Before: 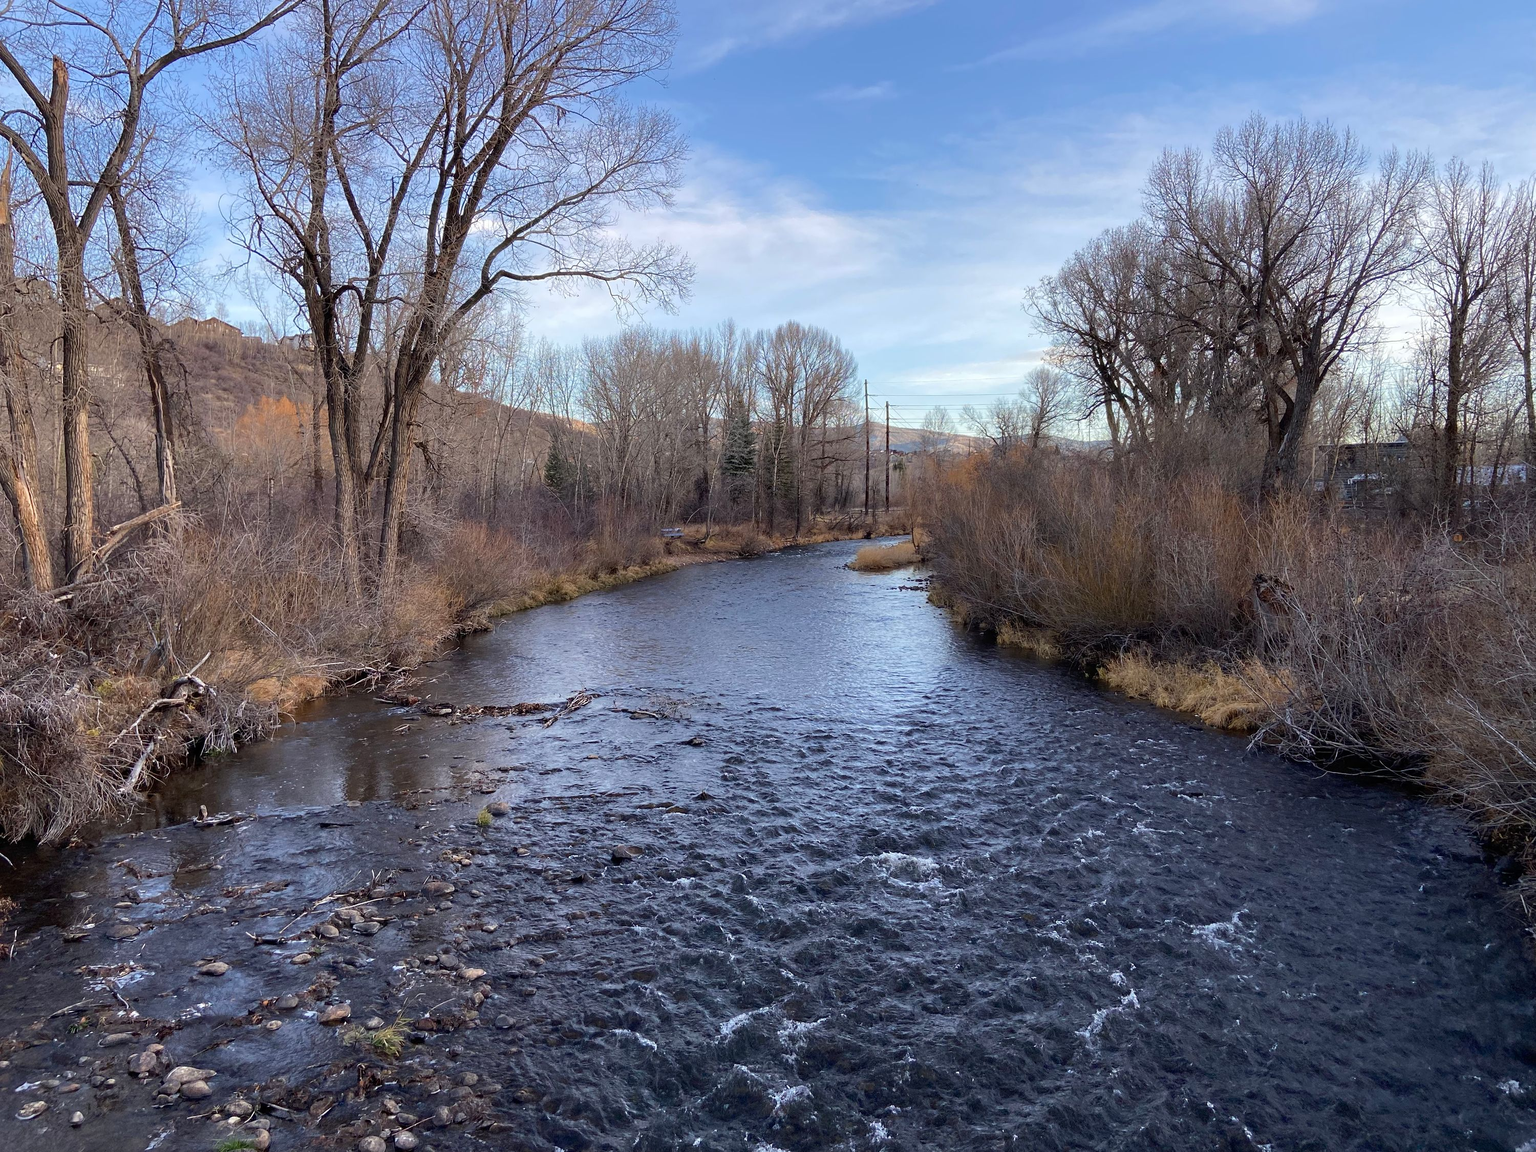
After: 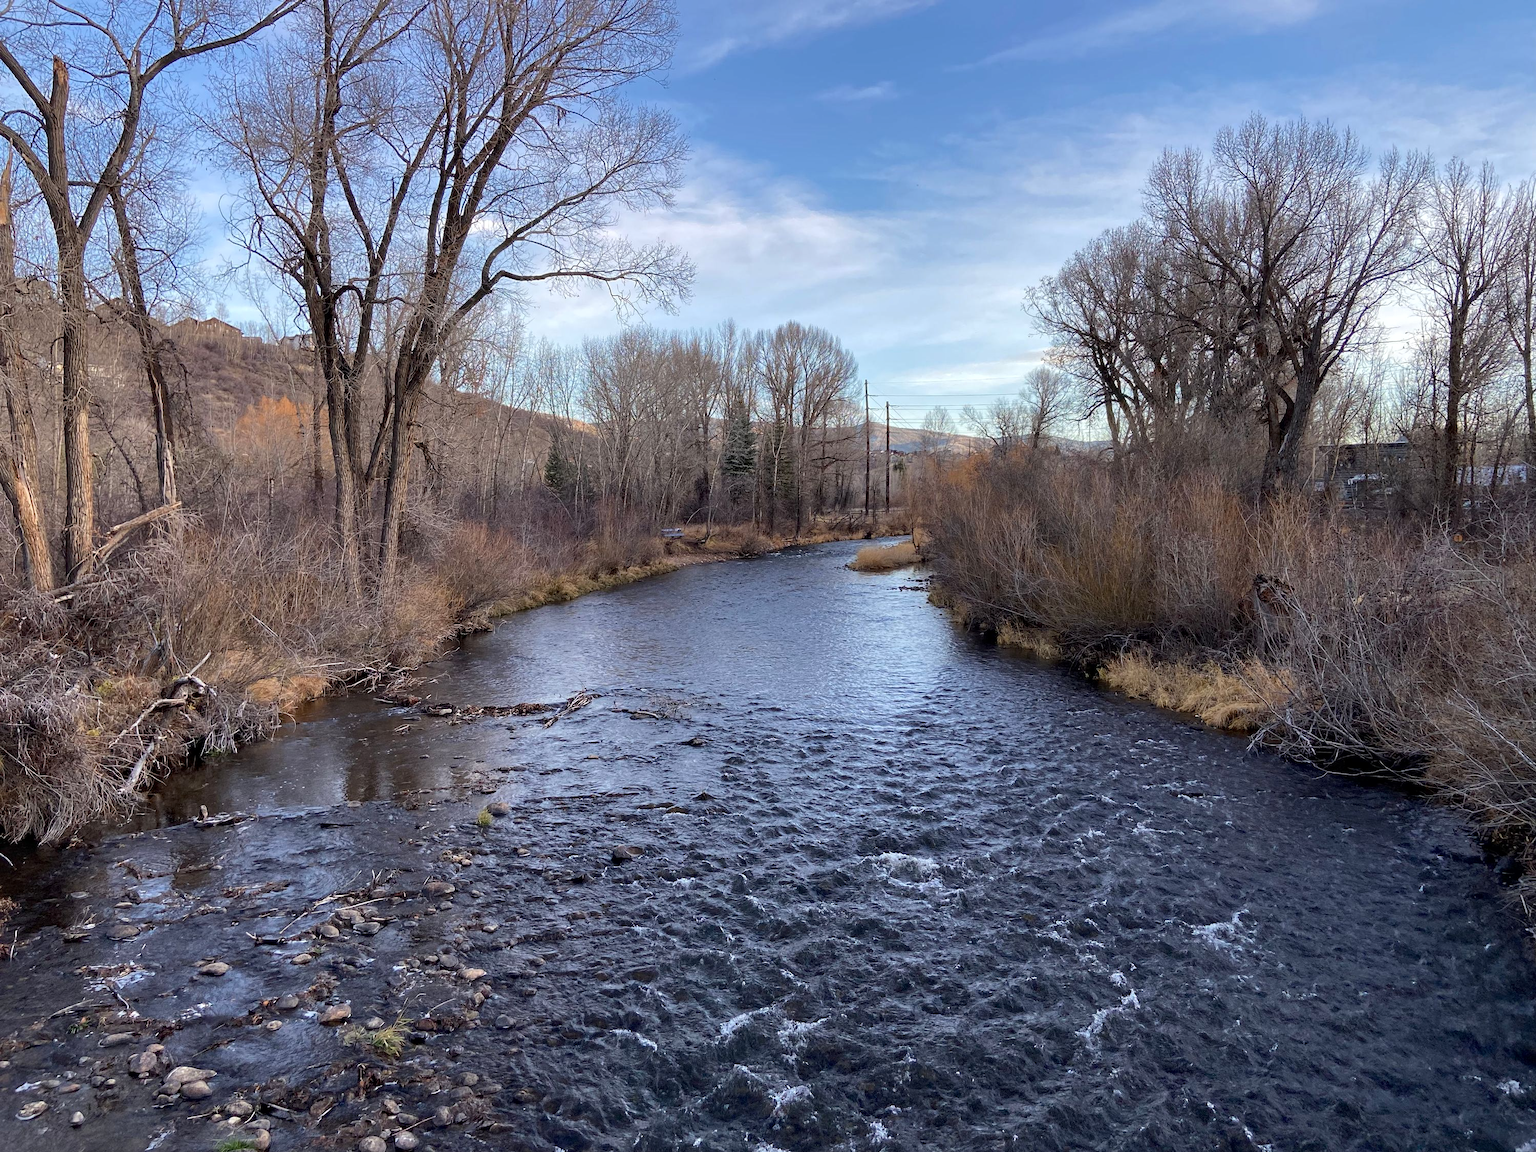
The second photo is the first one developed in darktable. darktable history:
shadows and highlights: radius 336.06, shadows 29.14, soften with gaussian
local contrast: mode bilateral grid, contrast 20, coarseness 50, detail 119%, midtone range 0.2
